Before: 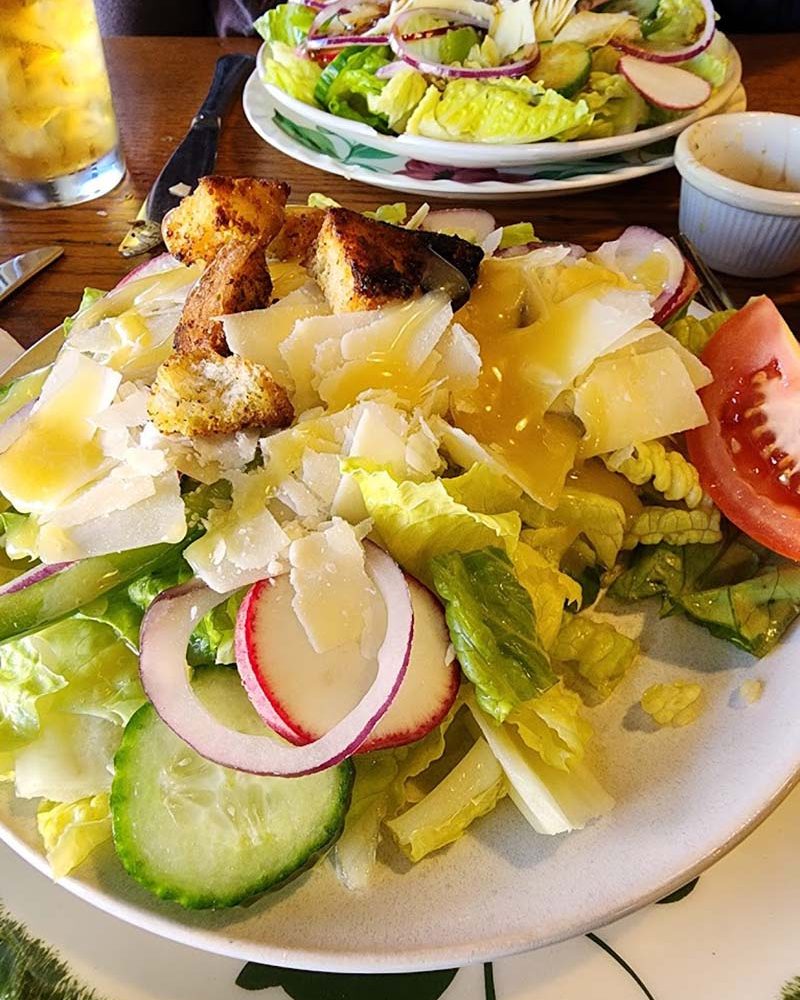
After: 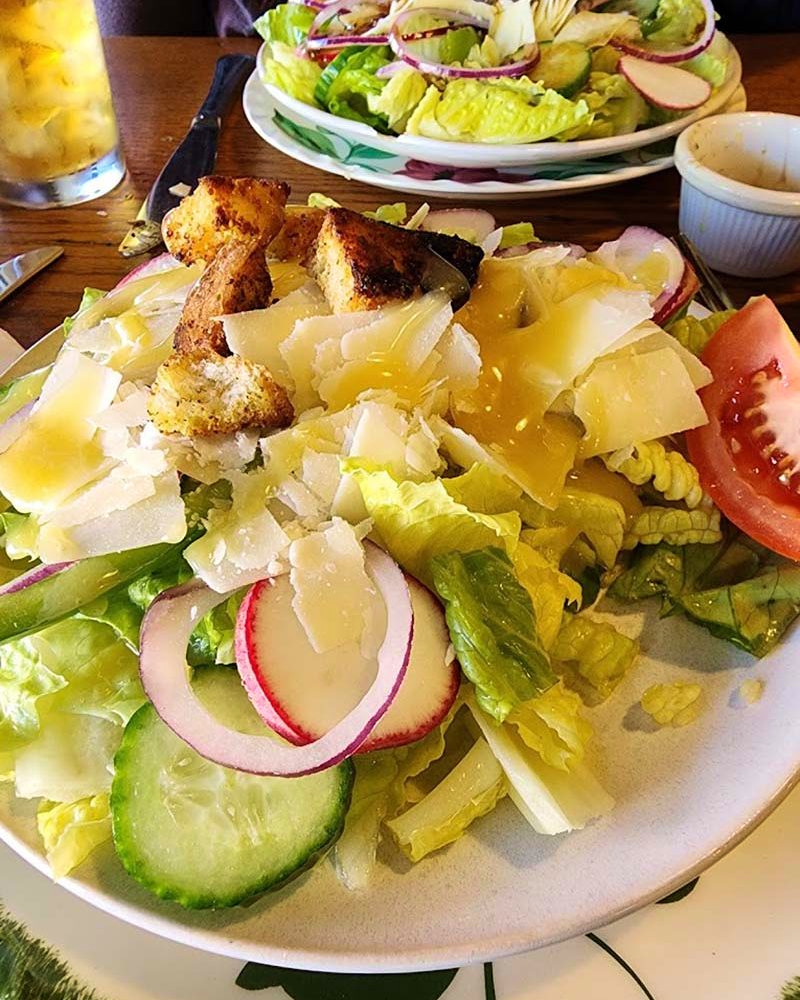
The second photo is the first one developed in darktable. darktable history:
exposure: compensate highlight preservation false
velvia: strength 26.53%
